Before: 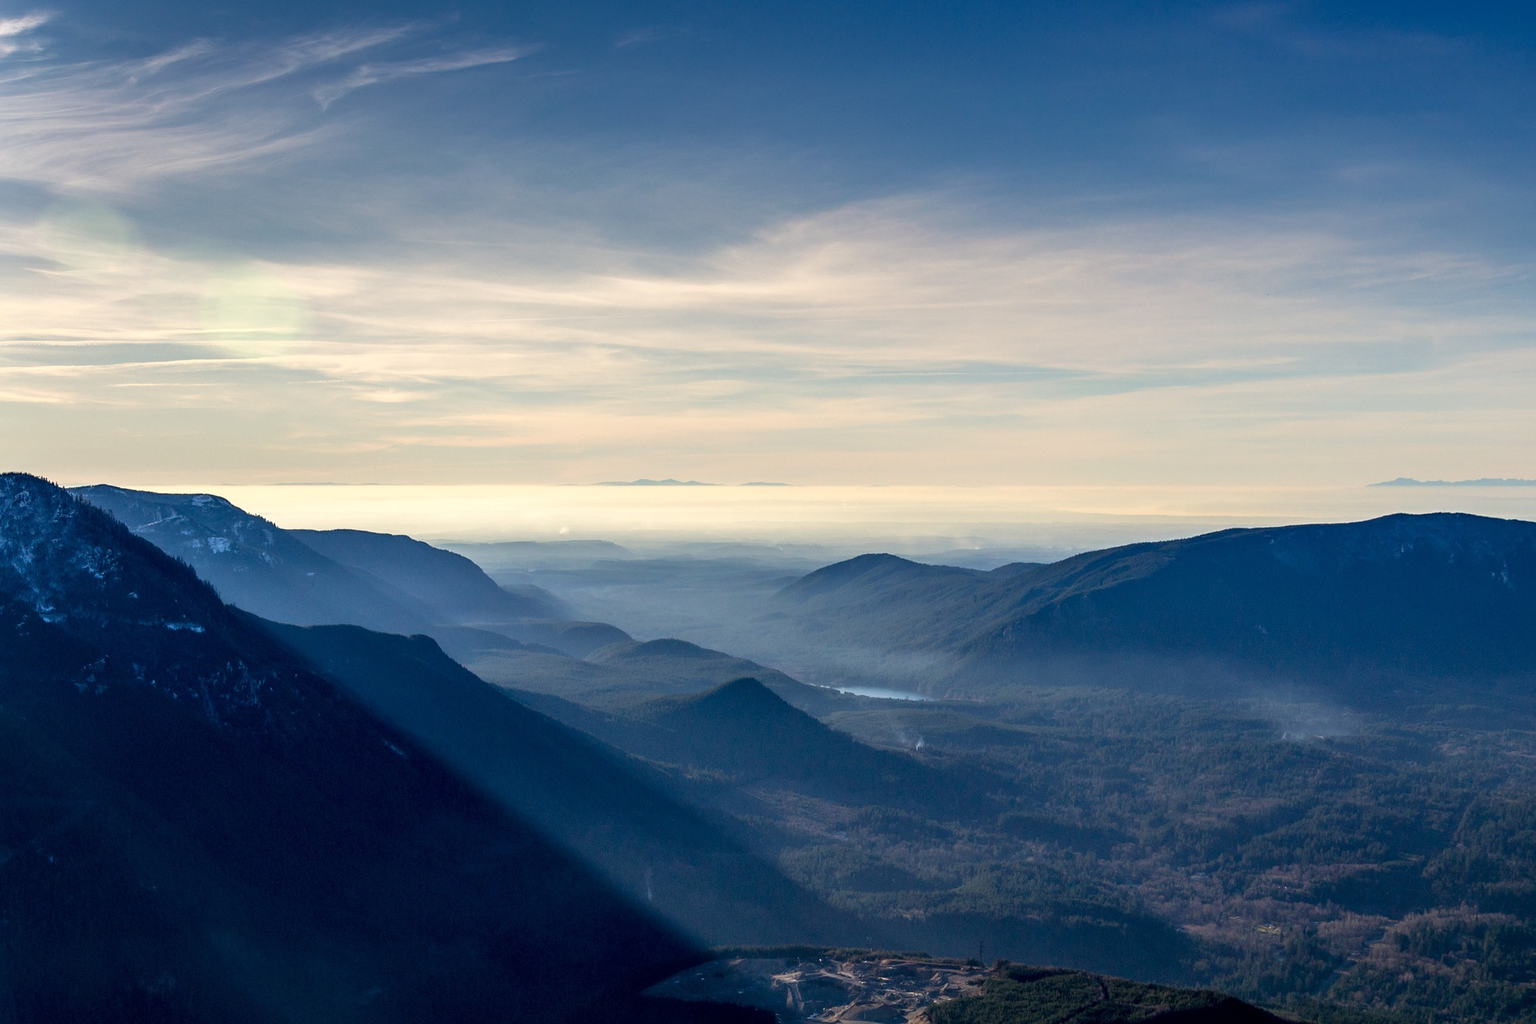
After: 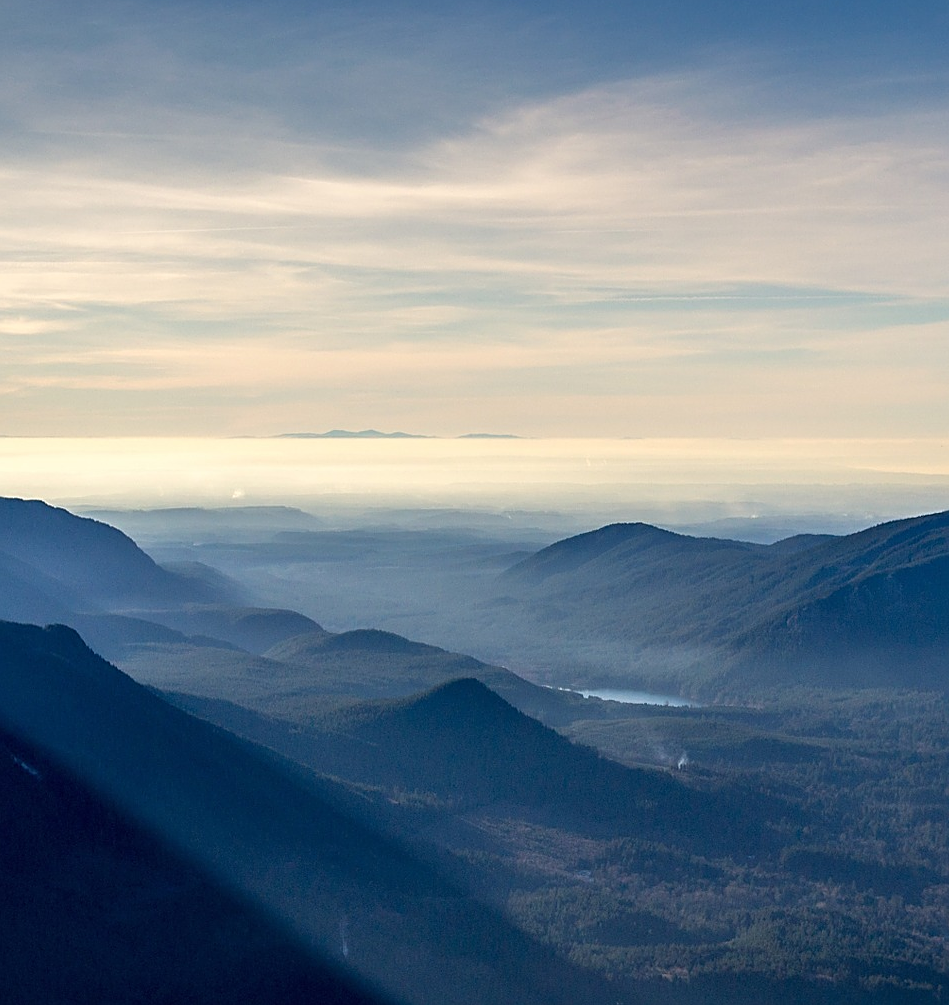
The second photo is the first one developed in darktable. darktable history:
crop and rotate: angle 0.02°, left 24.353%, top 13.219%, right 26.156%, bottom 8.224%
sharpen: amount 0.478
